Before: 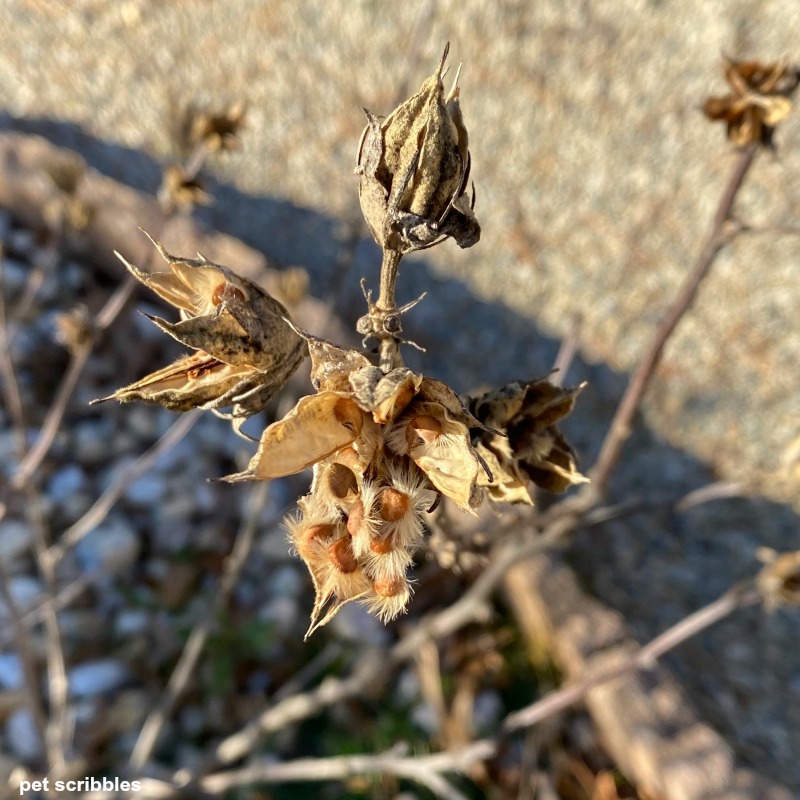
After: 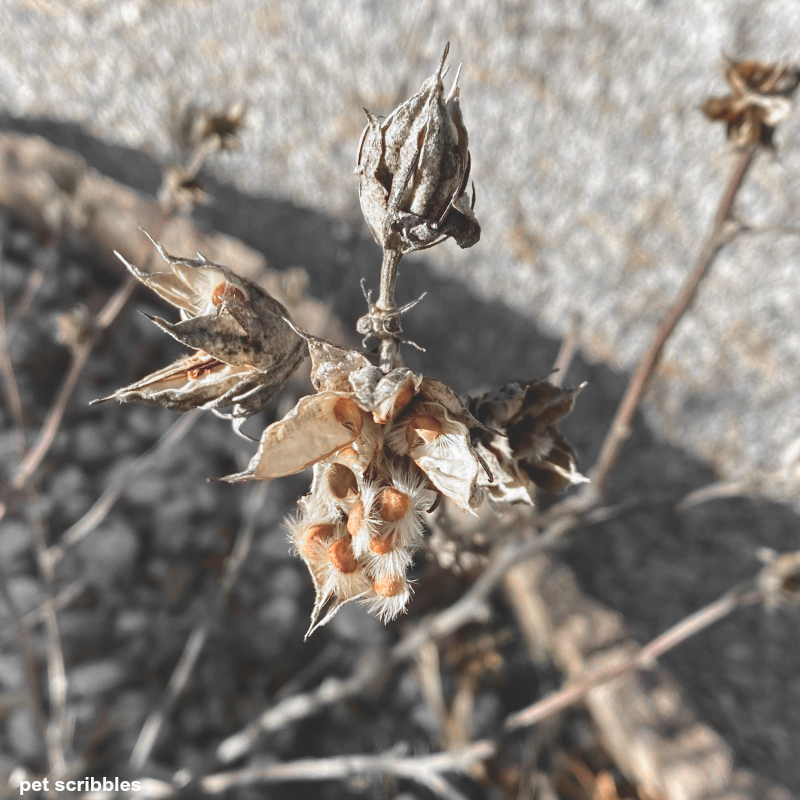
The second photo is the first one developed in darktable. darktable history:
color zones: curves: ch0 [(0, 0.65) (0.096, 0.644) (0.221, 0.539) (0.429, 0.5) (0.571, 0.5) (0.714, 0.5) (0.857, 0.5) (1, 0.65)]; ch1 [(0, 0.5) (0.143, 0.5) (0.257, -0.002) (0.429, 0.04) (0.571, -0.001) (0.714, -0.015) (0.857, 0.024) (1, 0.5)]
exposure: black level correction -0.023, exposure -0.039 EV, compensate highlight preservation false
